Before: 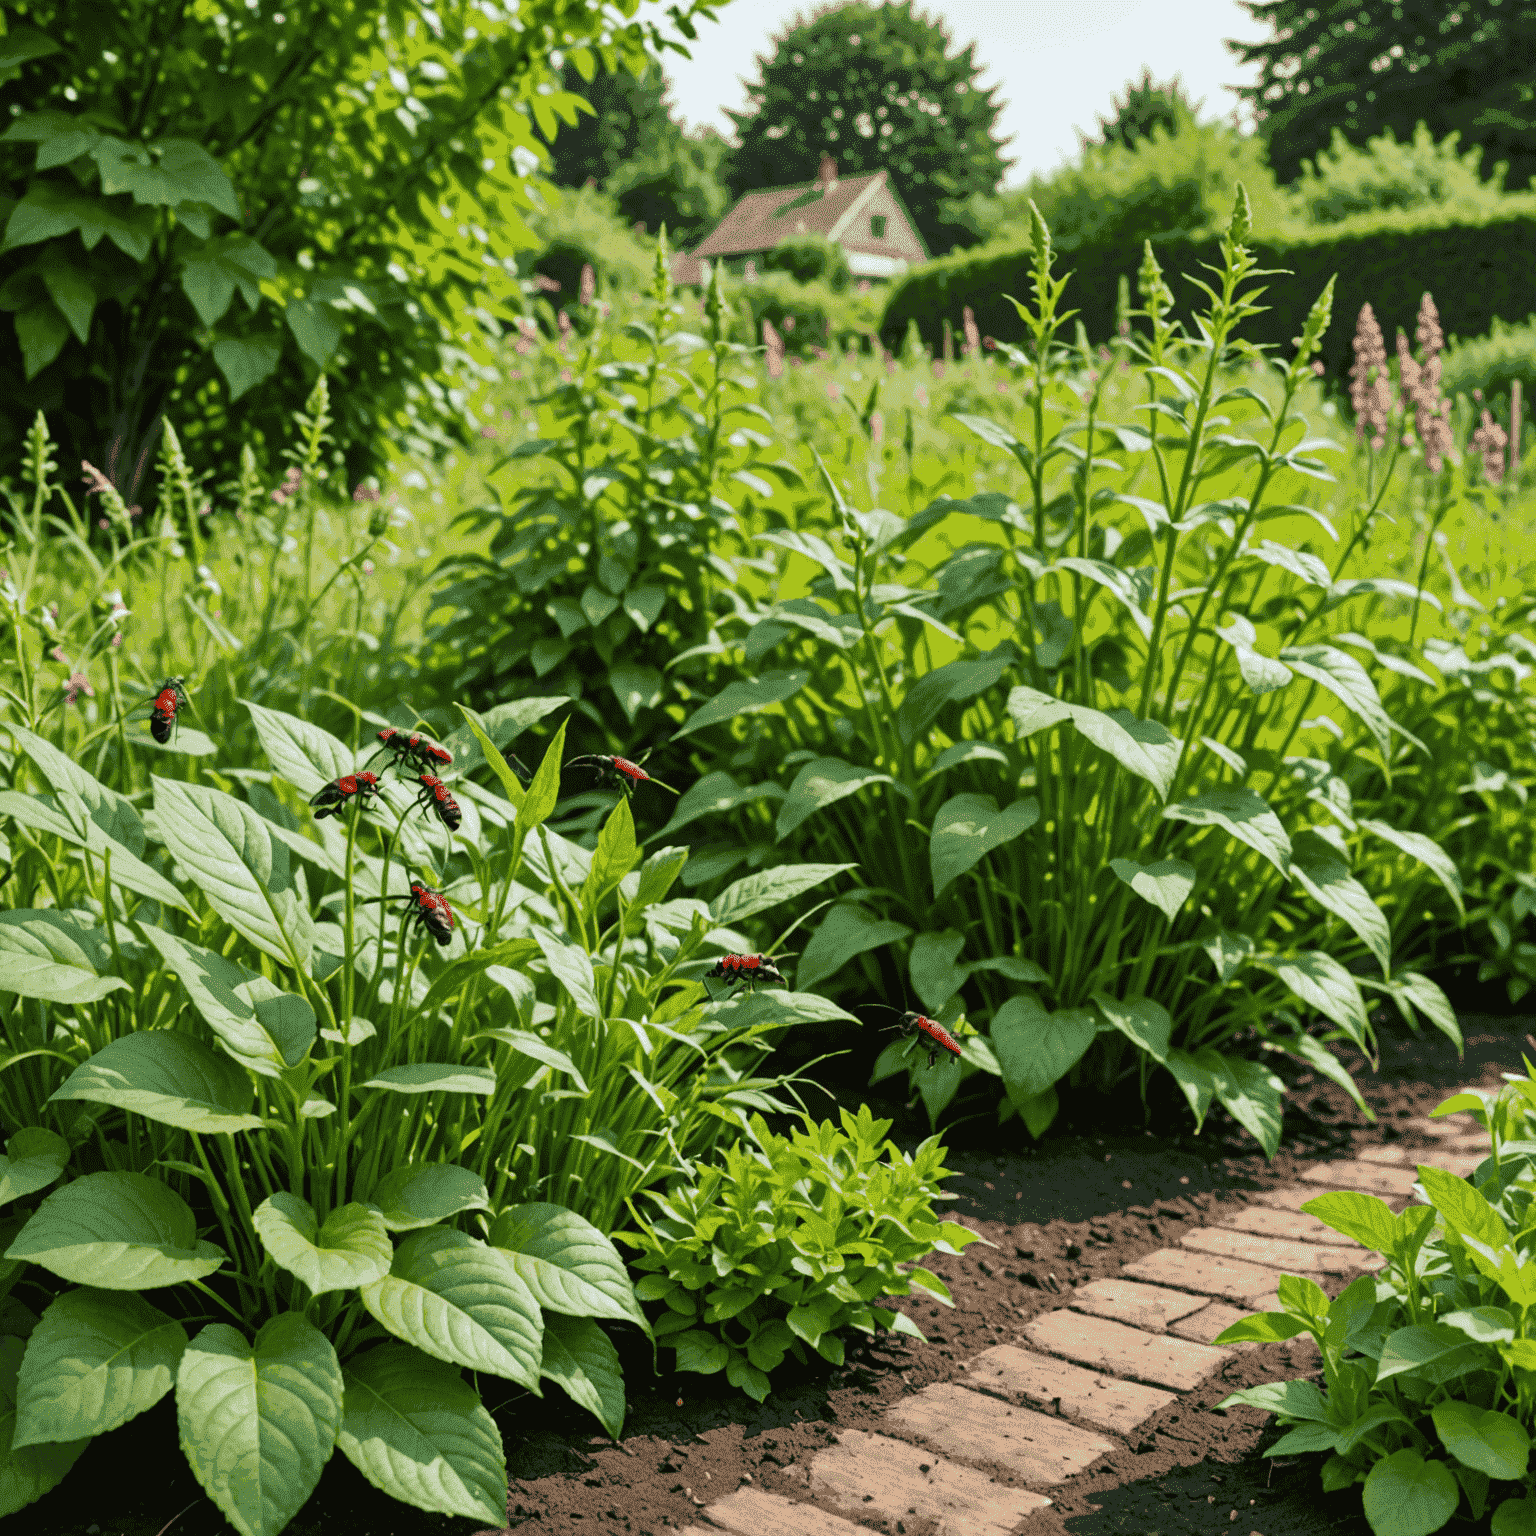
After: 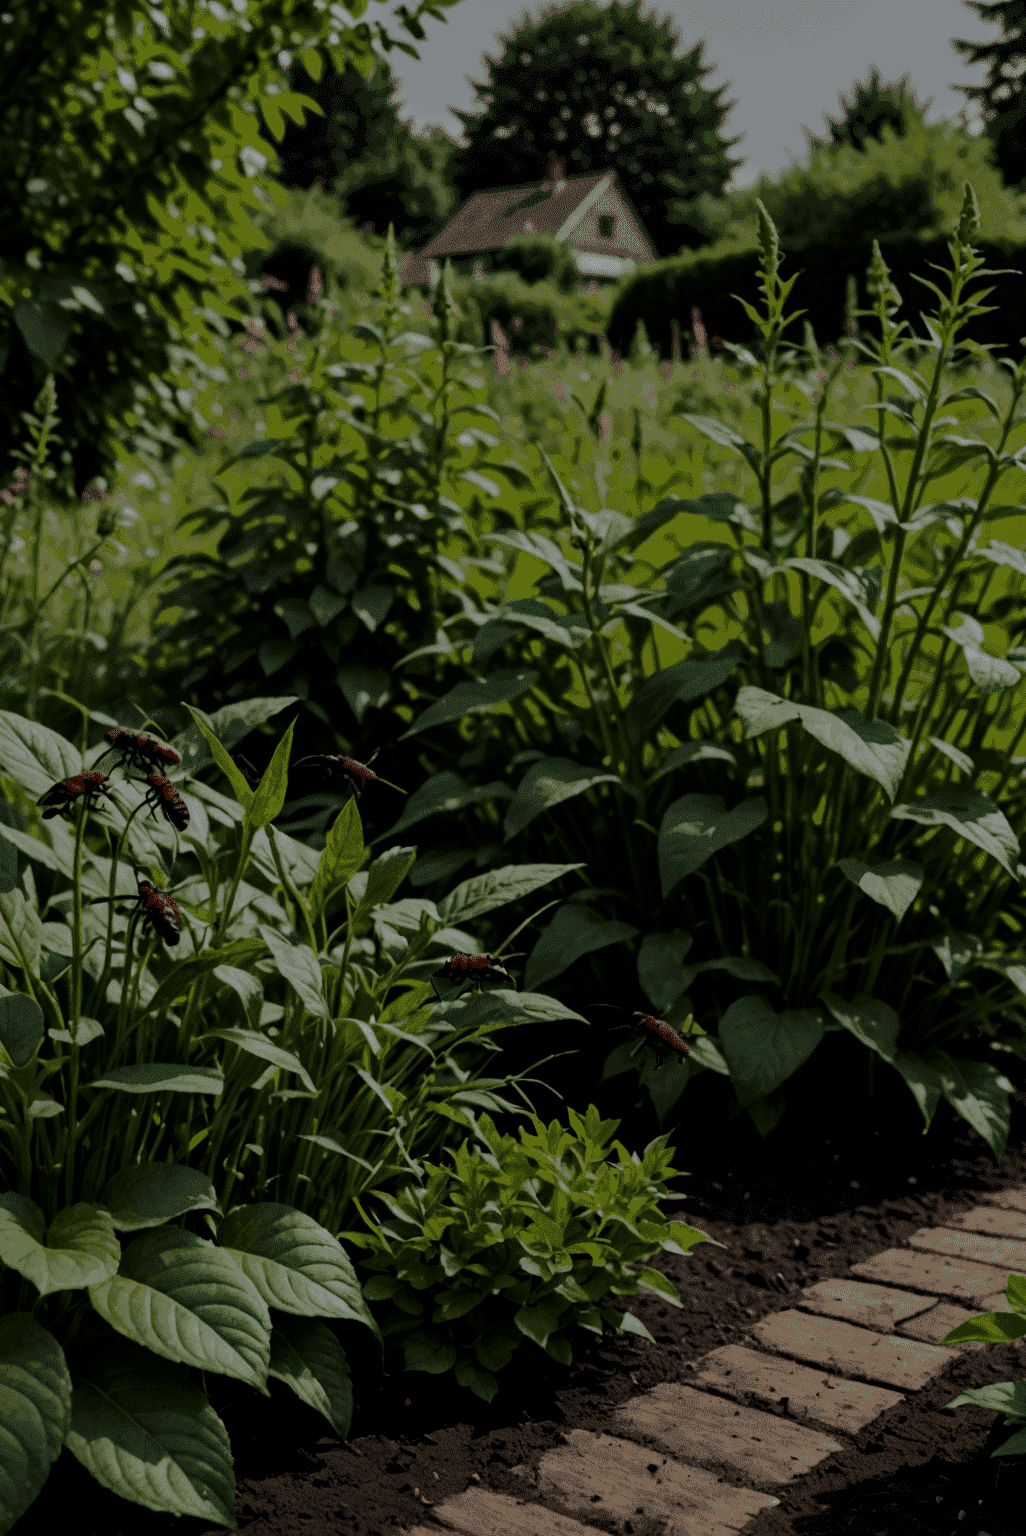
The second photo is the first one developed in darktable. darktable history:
tone equalizer: -8 EV -2 EV, -7 EV -2 EV, -6 EV -2 EV, -5 EV -2 EV, -4 EV -2 EV, -3 EV -2 EV, -2 EV -2 EV, -1 EV -1.63 EV, +0 EV -2 EV
levels: levels [0.044, 0.475, 0.791]
crop and rotate: left 17.732%, right 15.423%
